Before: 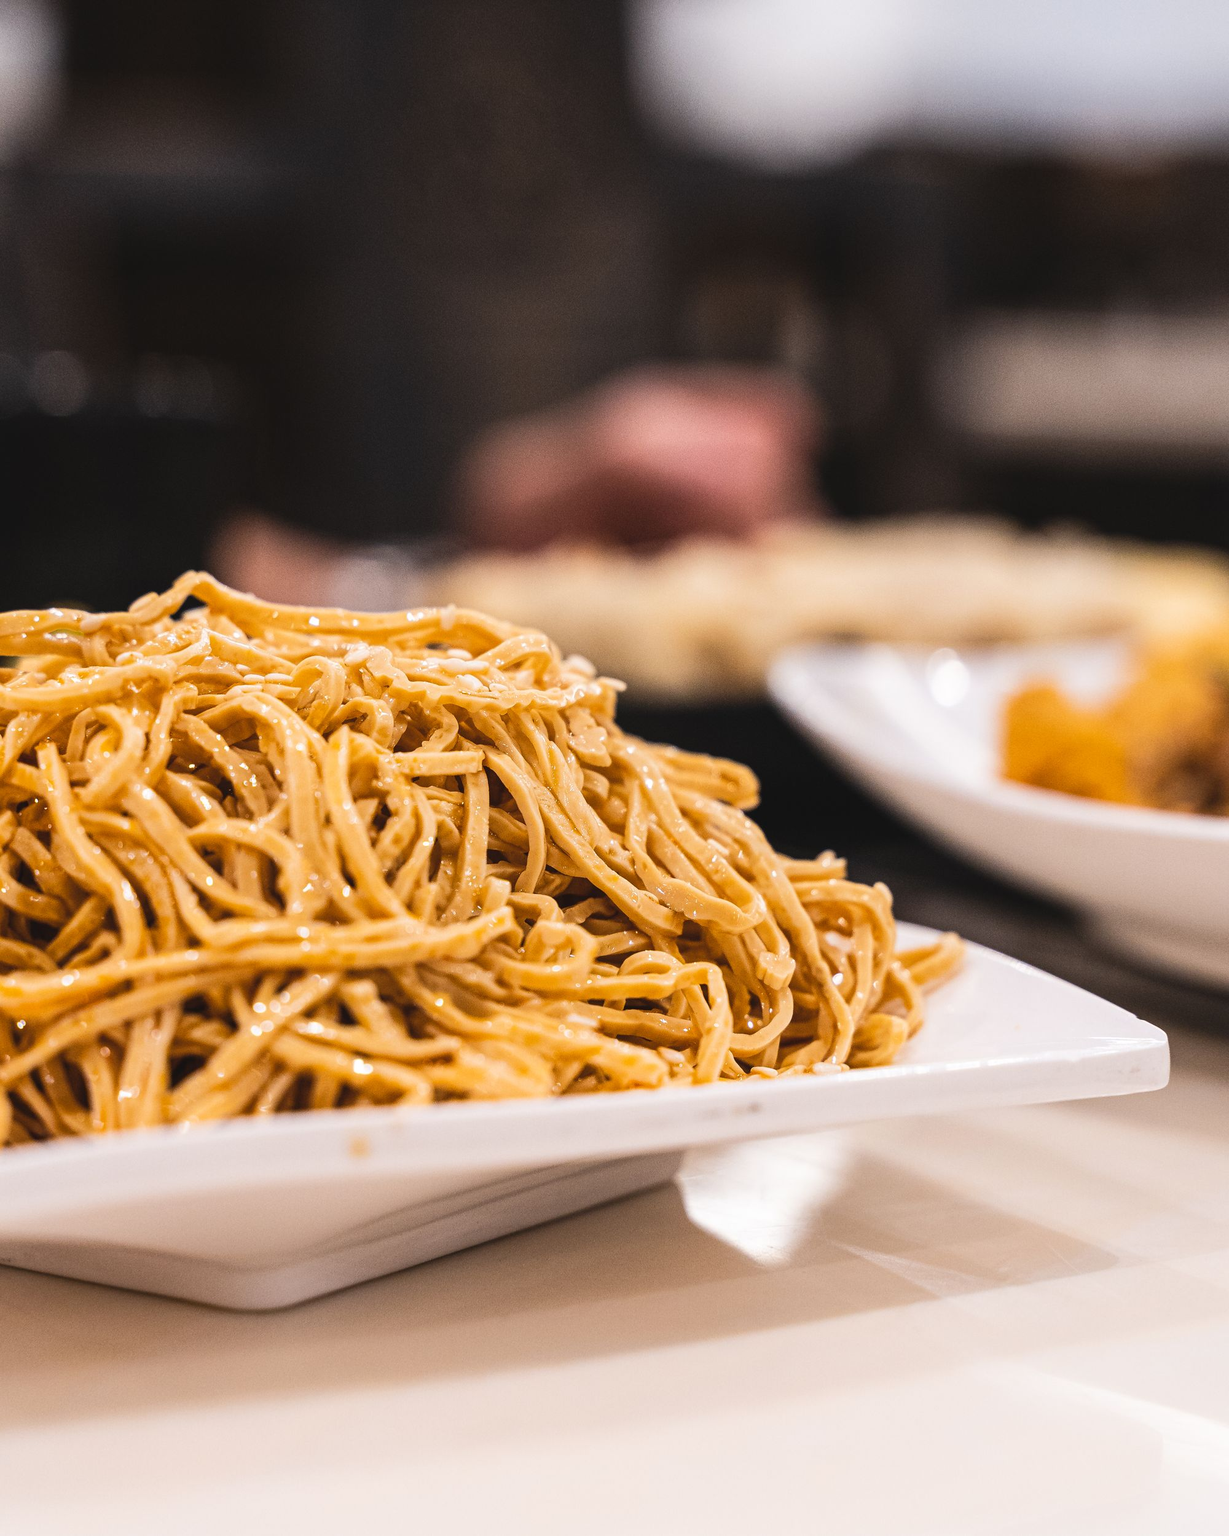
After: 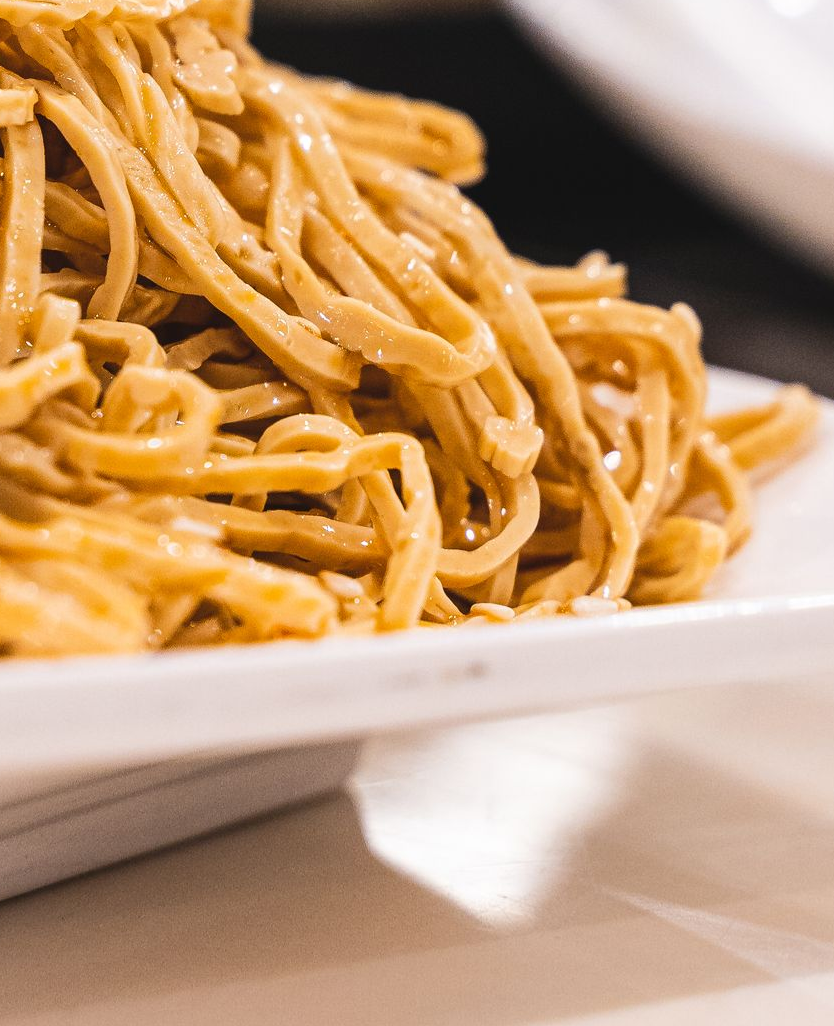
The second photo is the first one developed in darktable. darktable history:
crop: left 37.554%, top 45.336%, right 20.722%, bottom 13.618%
